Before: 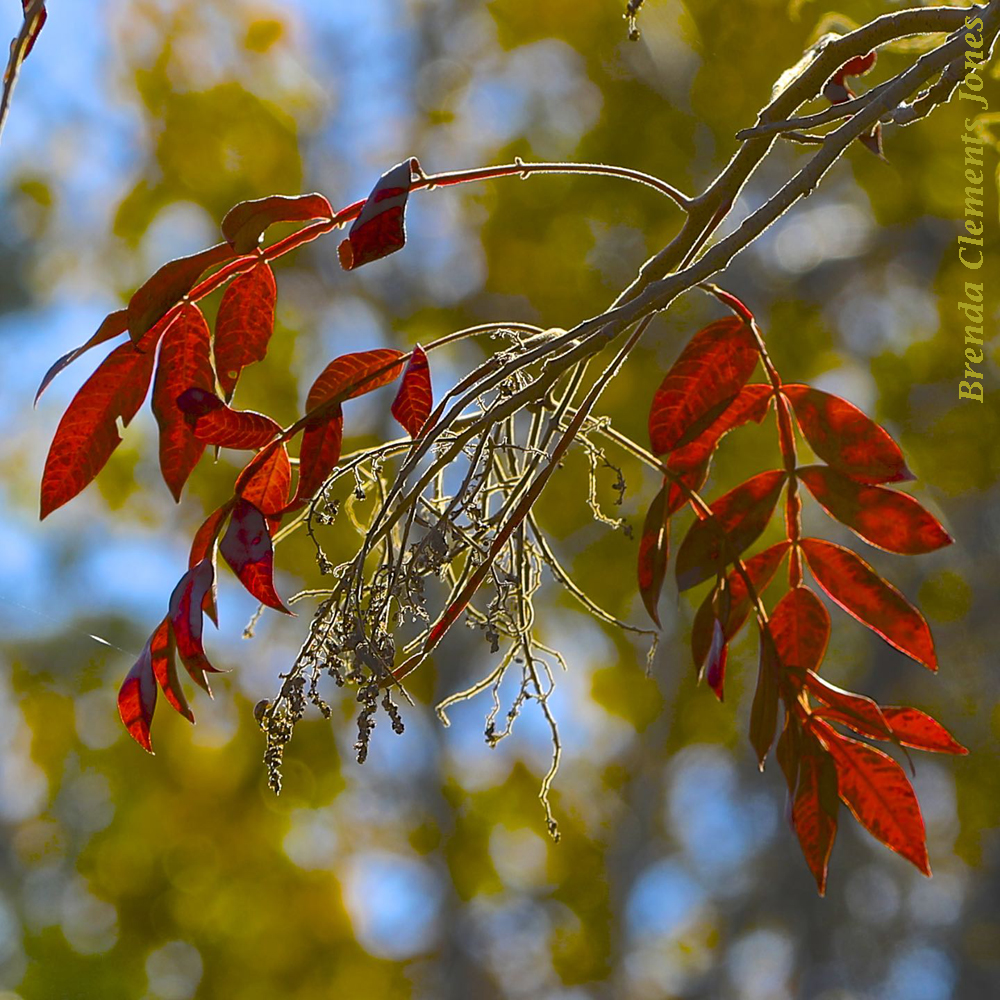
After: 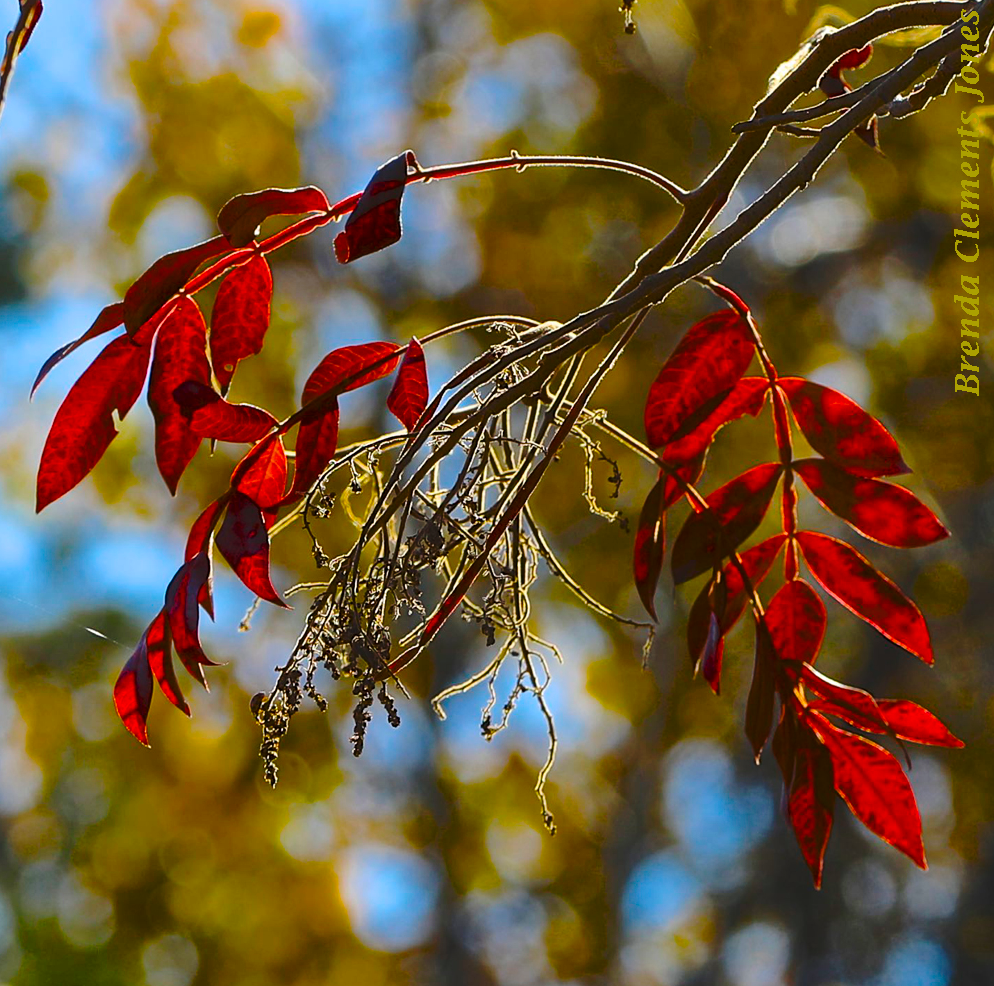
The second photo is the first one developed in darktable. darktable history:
base curve: curves: ch0 [(0, 0) (0.073, 0.04) (0.157, 0.139) (0.492, 0.492) (0.758, 0.758) (1, 1)], preserve colors none
crop: left 0.416%, top 0.708%, right 0.143%, bottom 0.679%
